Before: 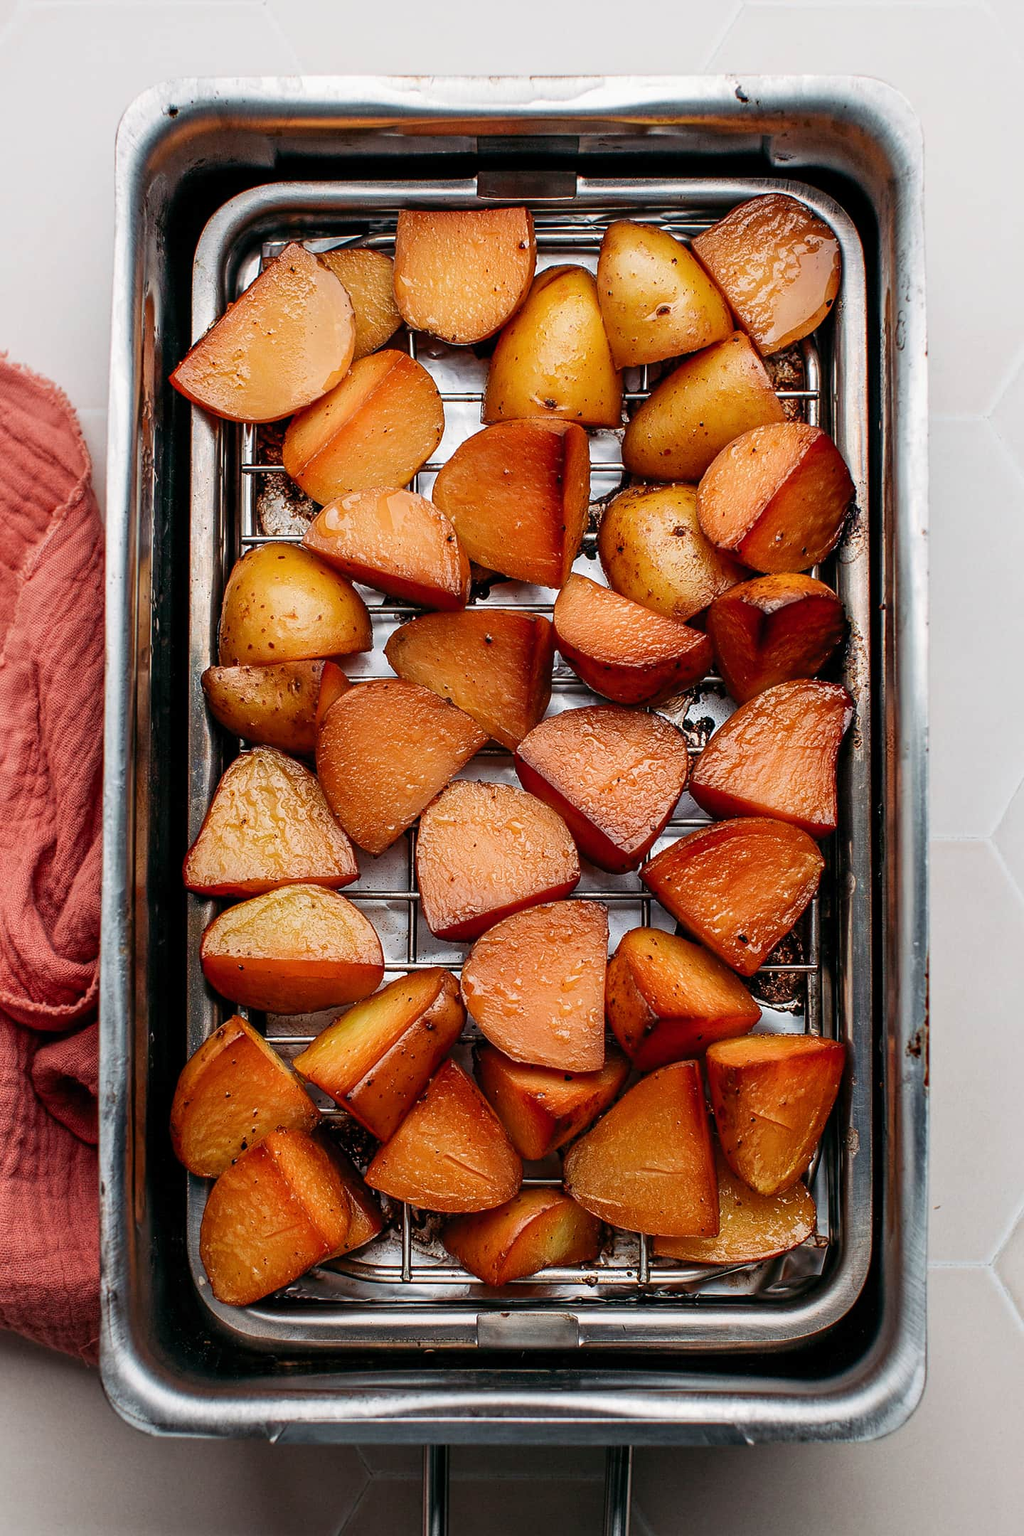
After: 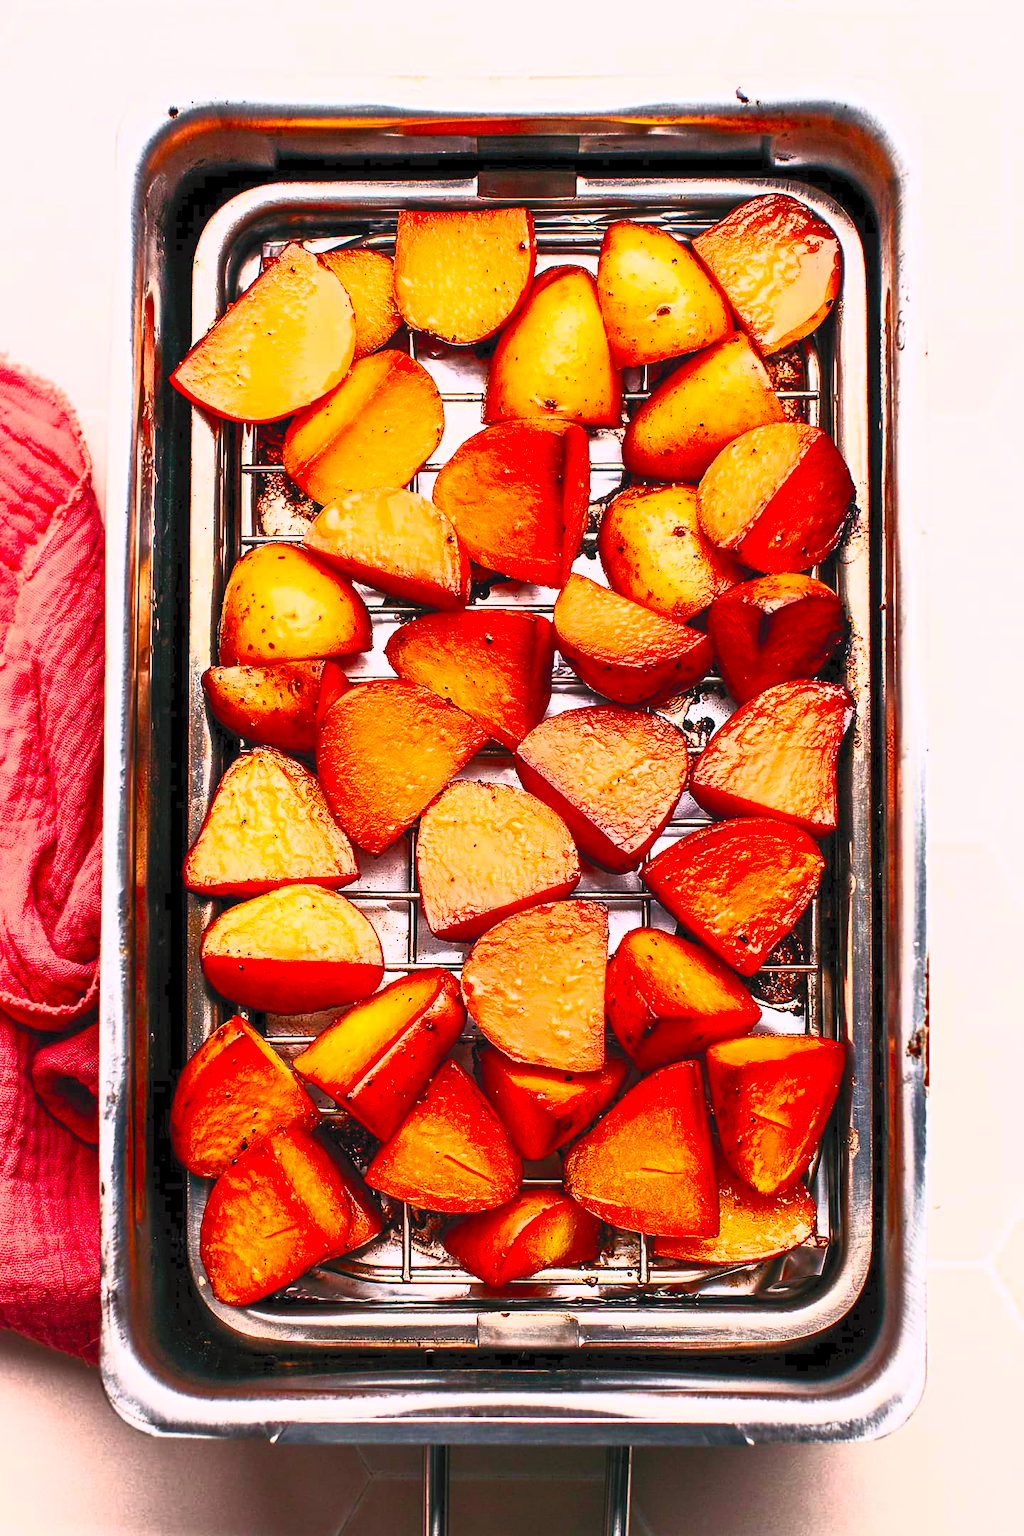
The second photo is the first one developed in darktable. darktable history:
color correction: highlights a* 12.71, highlights b* 5.37
contrast brightness saturation: contrast 1, brightness 0.999, saturation 0.991
